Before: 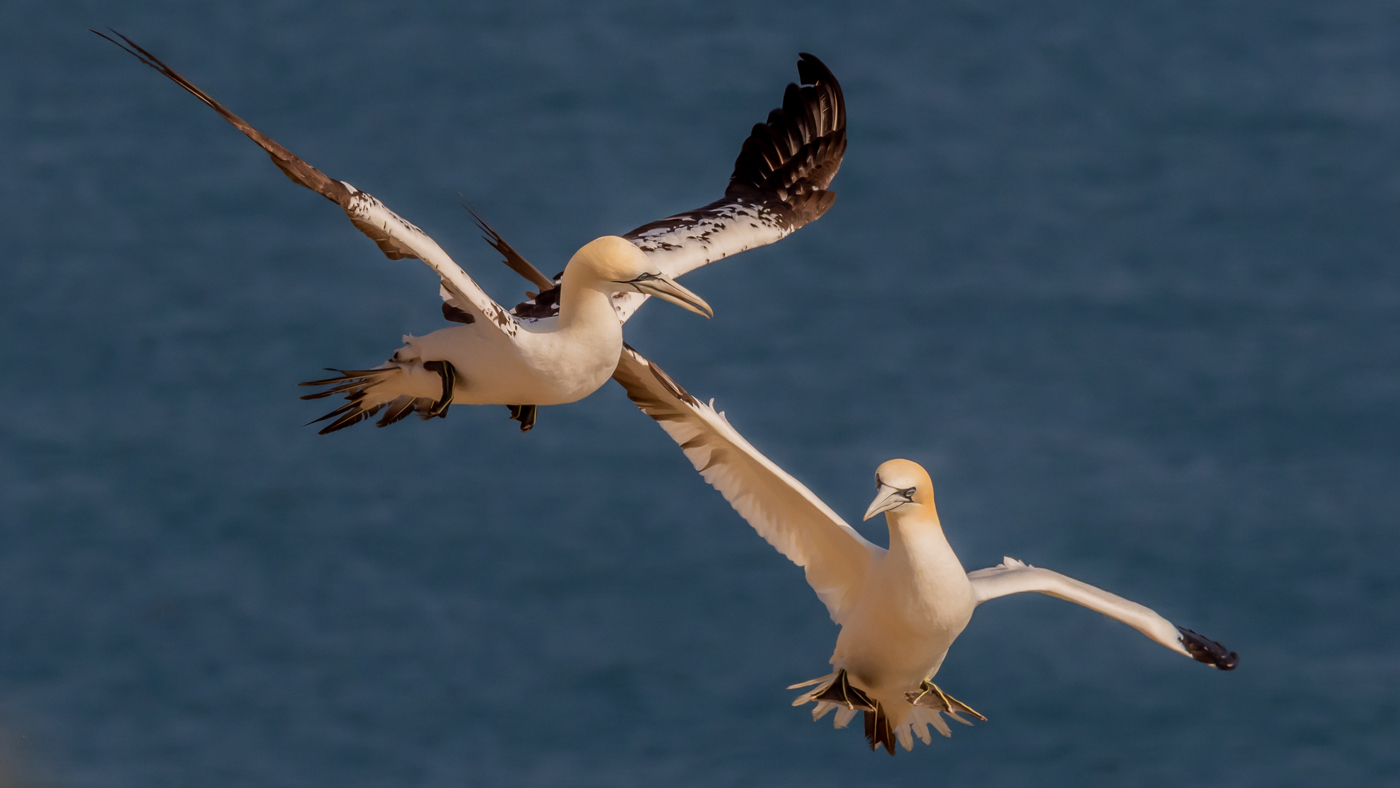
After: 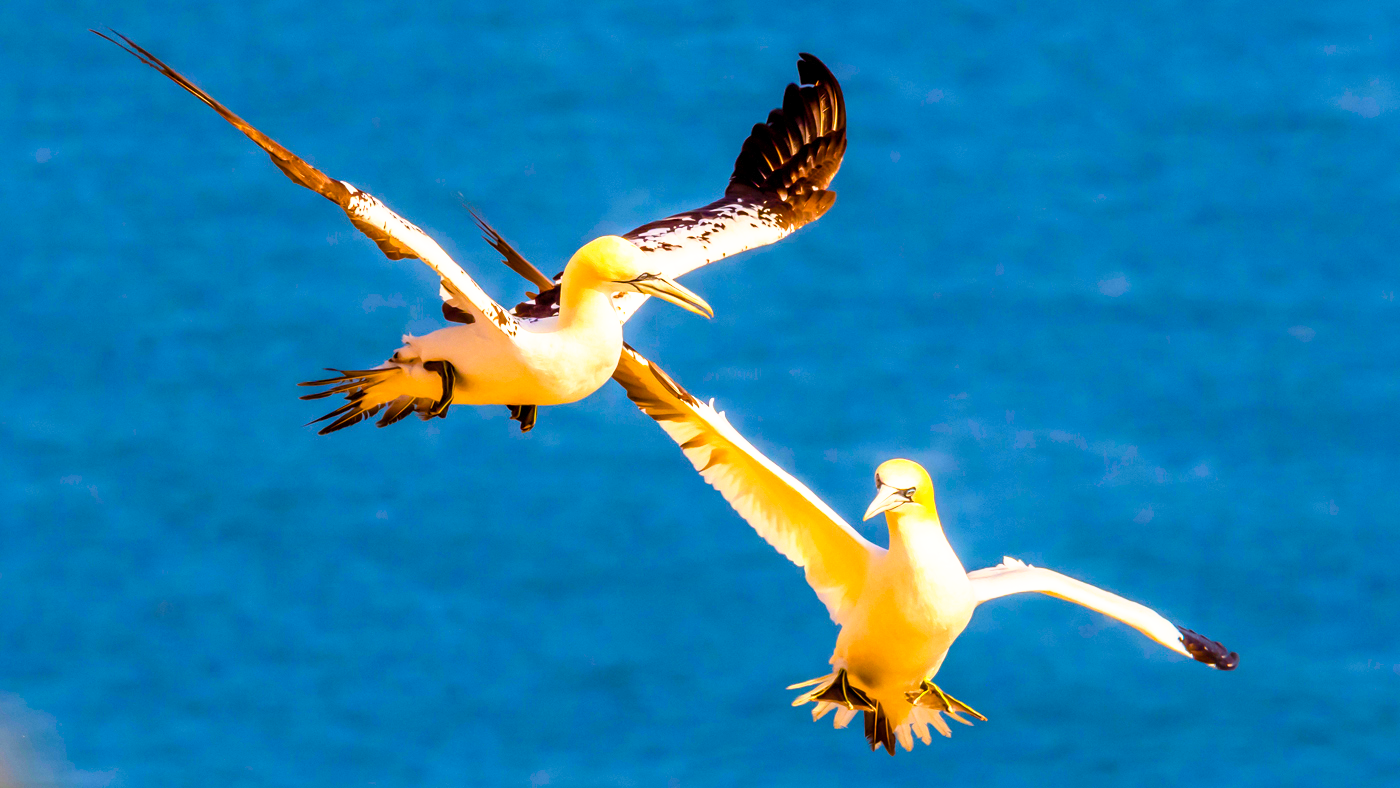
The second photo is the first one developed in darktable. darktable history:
levels: black 0.047%, levels [0, 0.498, 1]
base curve: curves: ch0 [(0, 0) (0.495, 0.917) (1, 1)], preserve colors none
exposure: exposure 0.643 EV, compensate highlight preservation false
color balance rgb: linear chroma grading › global chroma 24.383%, perceptual saturation grading › global saturation 20%, perceptual saturation grading › highlights 2.79%, perceptual saturation grading › shadows 49.818%, global vibrance 20%
